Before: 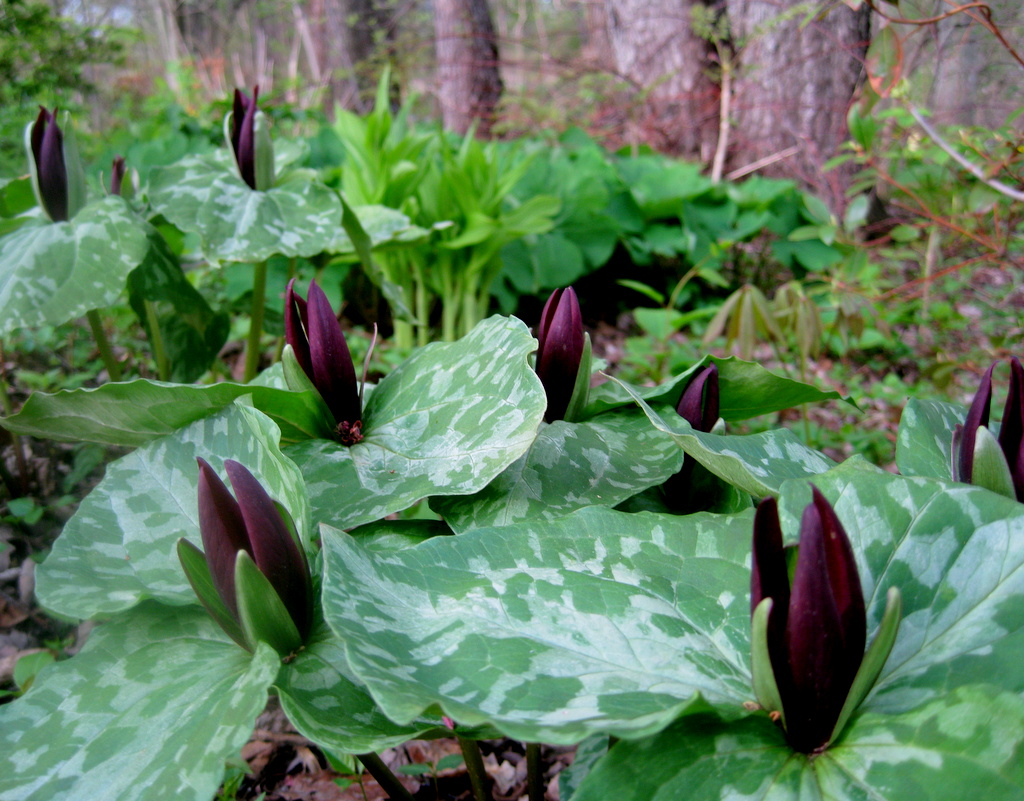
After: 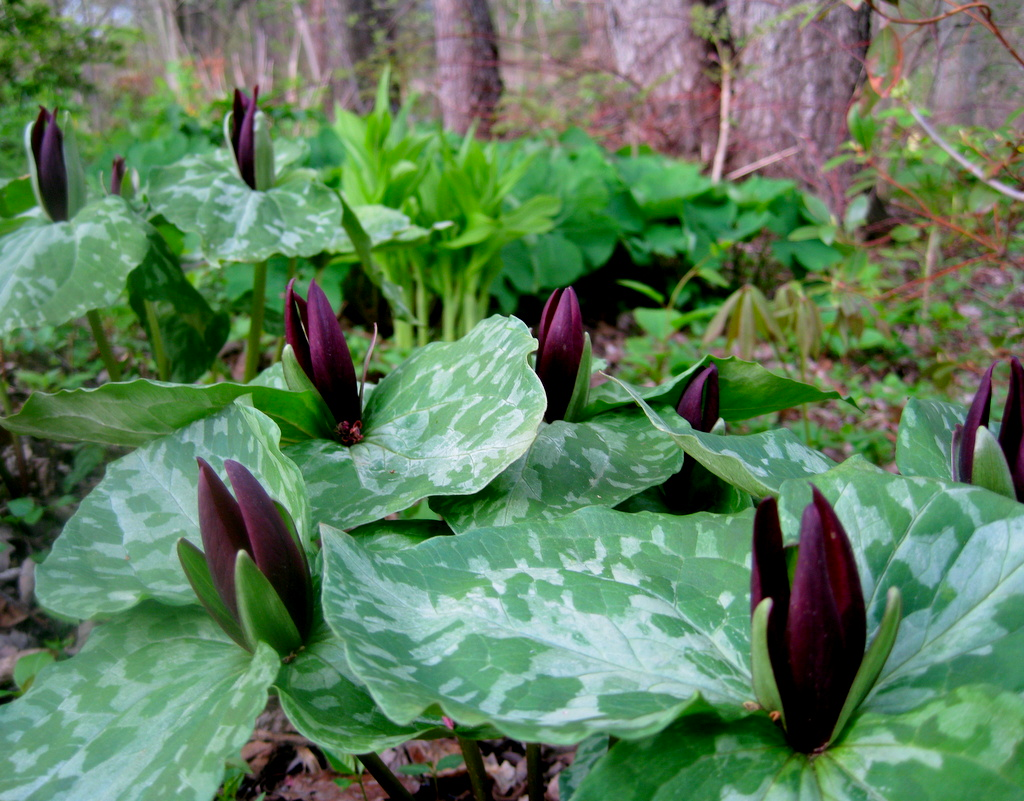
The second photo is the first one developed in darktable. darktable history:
contrast brightness saturation: contrast 0.042, saturation 0.071
